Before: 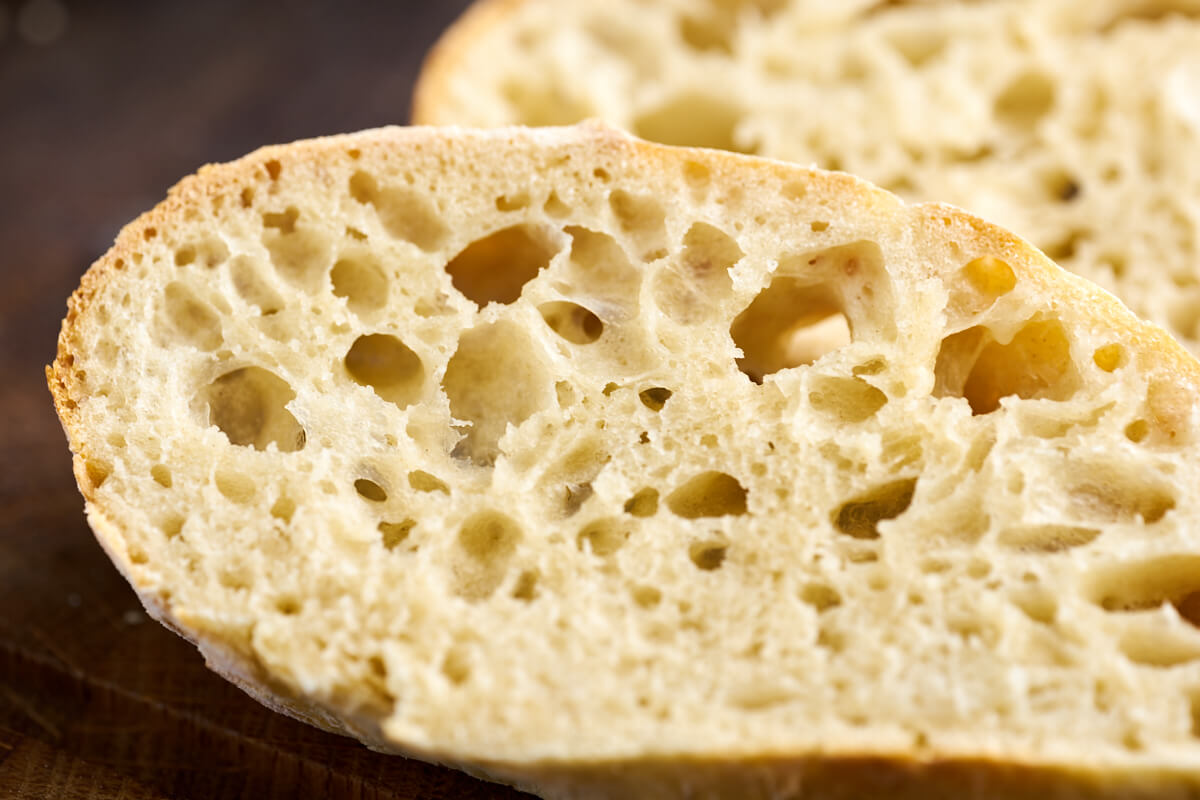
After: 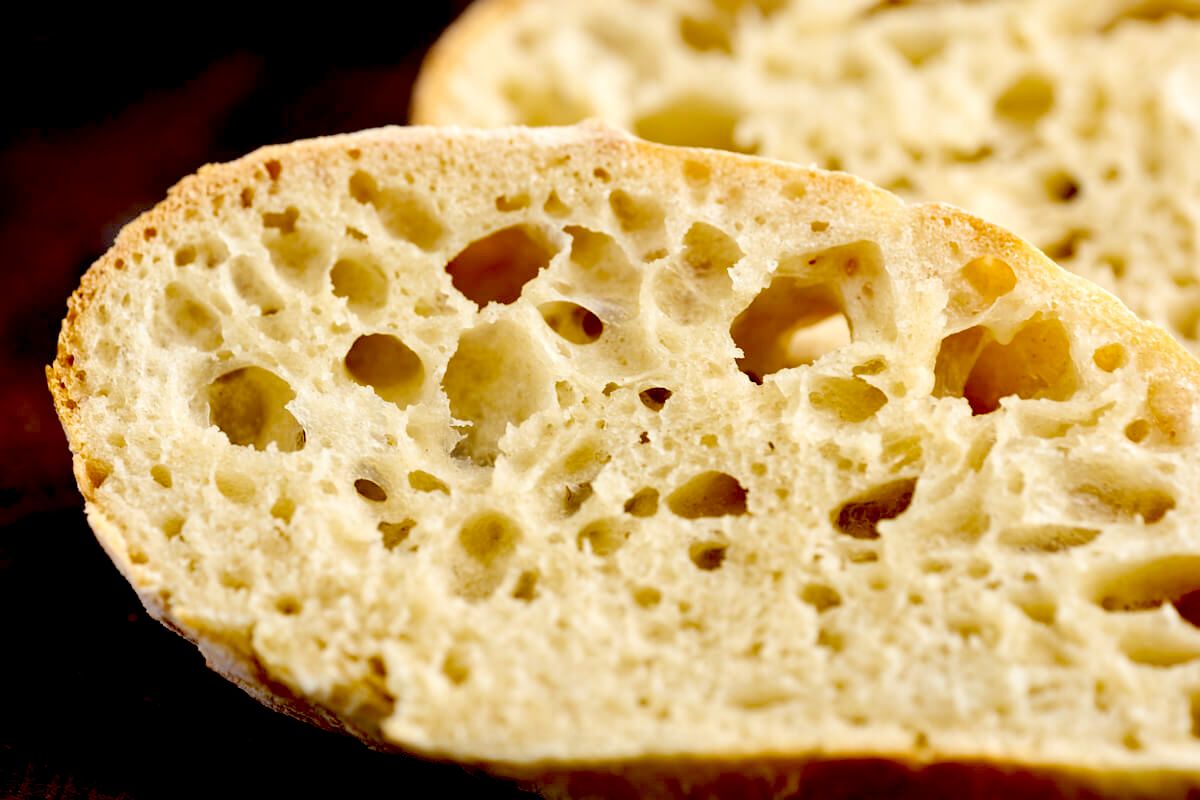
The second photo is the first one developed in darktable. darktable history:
color correction: highlights b* 2.92
exposure: black level correction 0.058, compensate highlight preservation false
